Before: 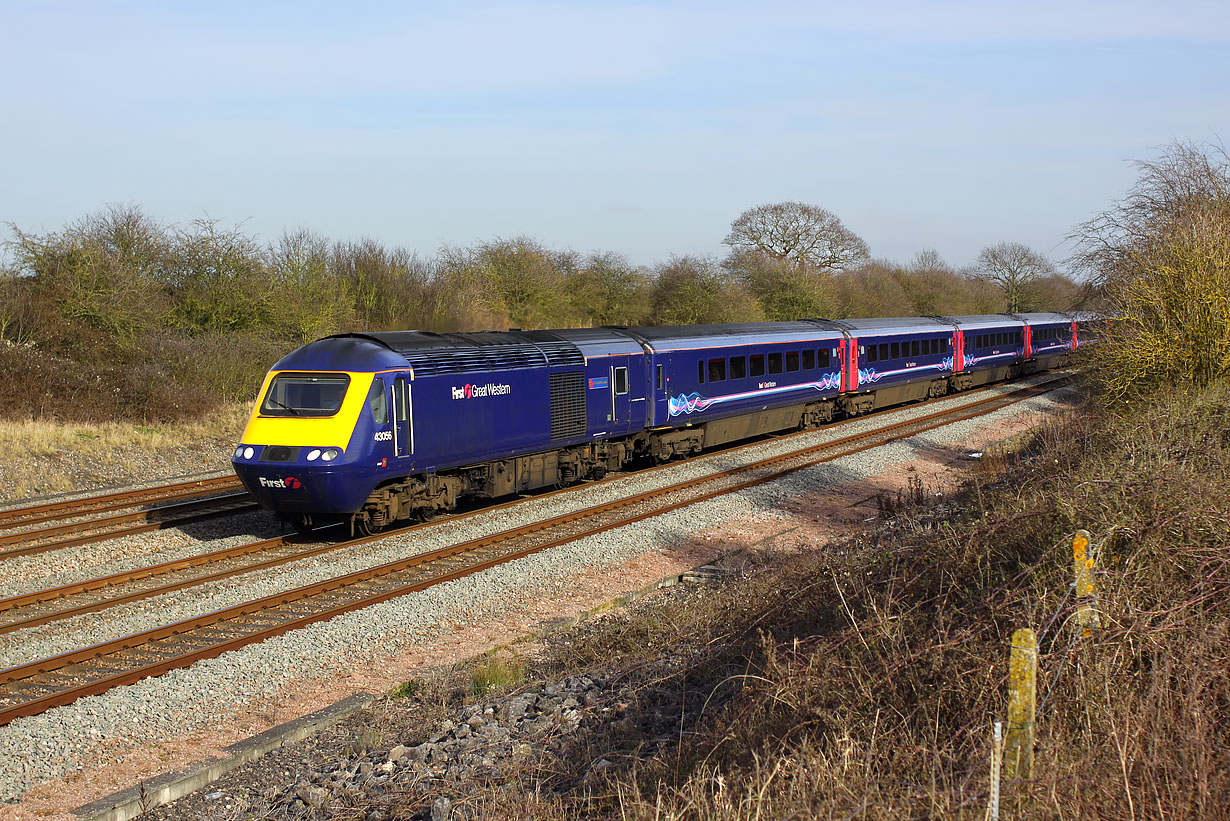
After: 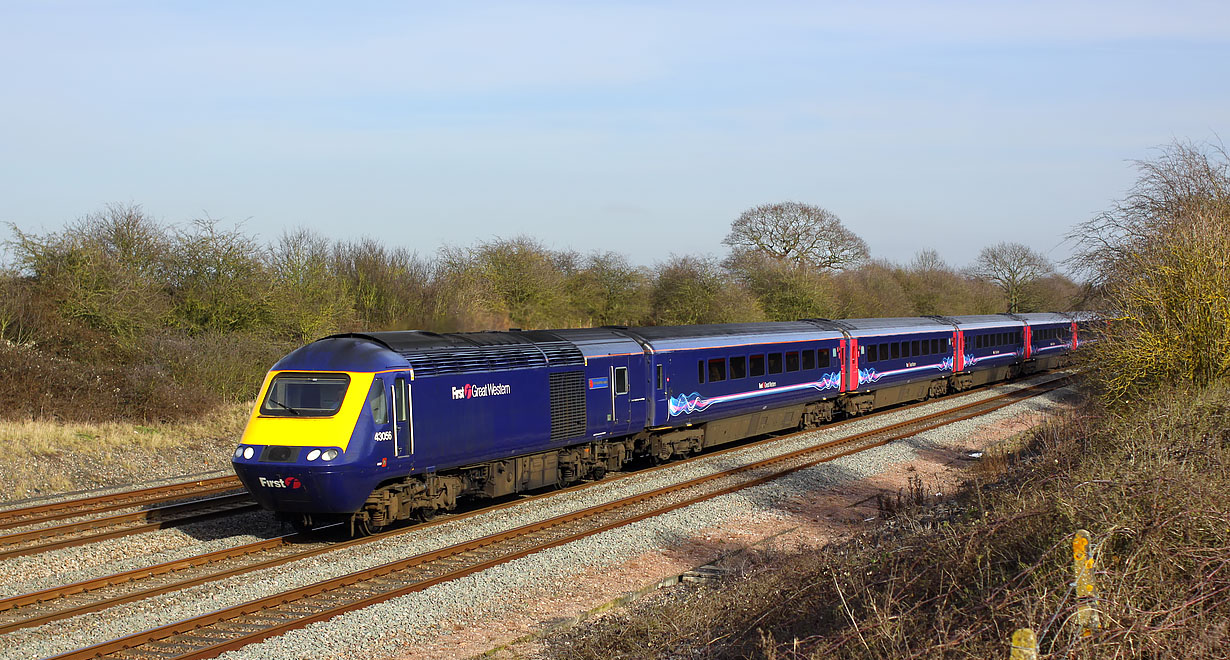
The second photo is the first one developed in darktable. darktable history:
crop: bottom 19.581%
